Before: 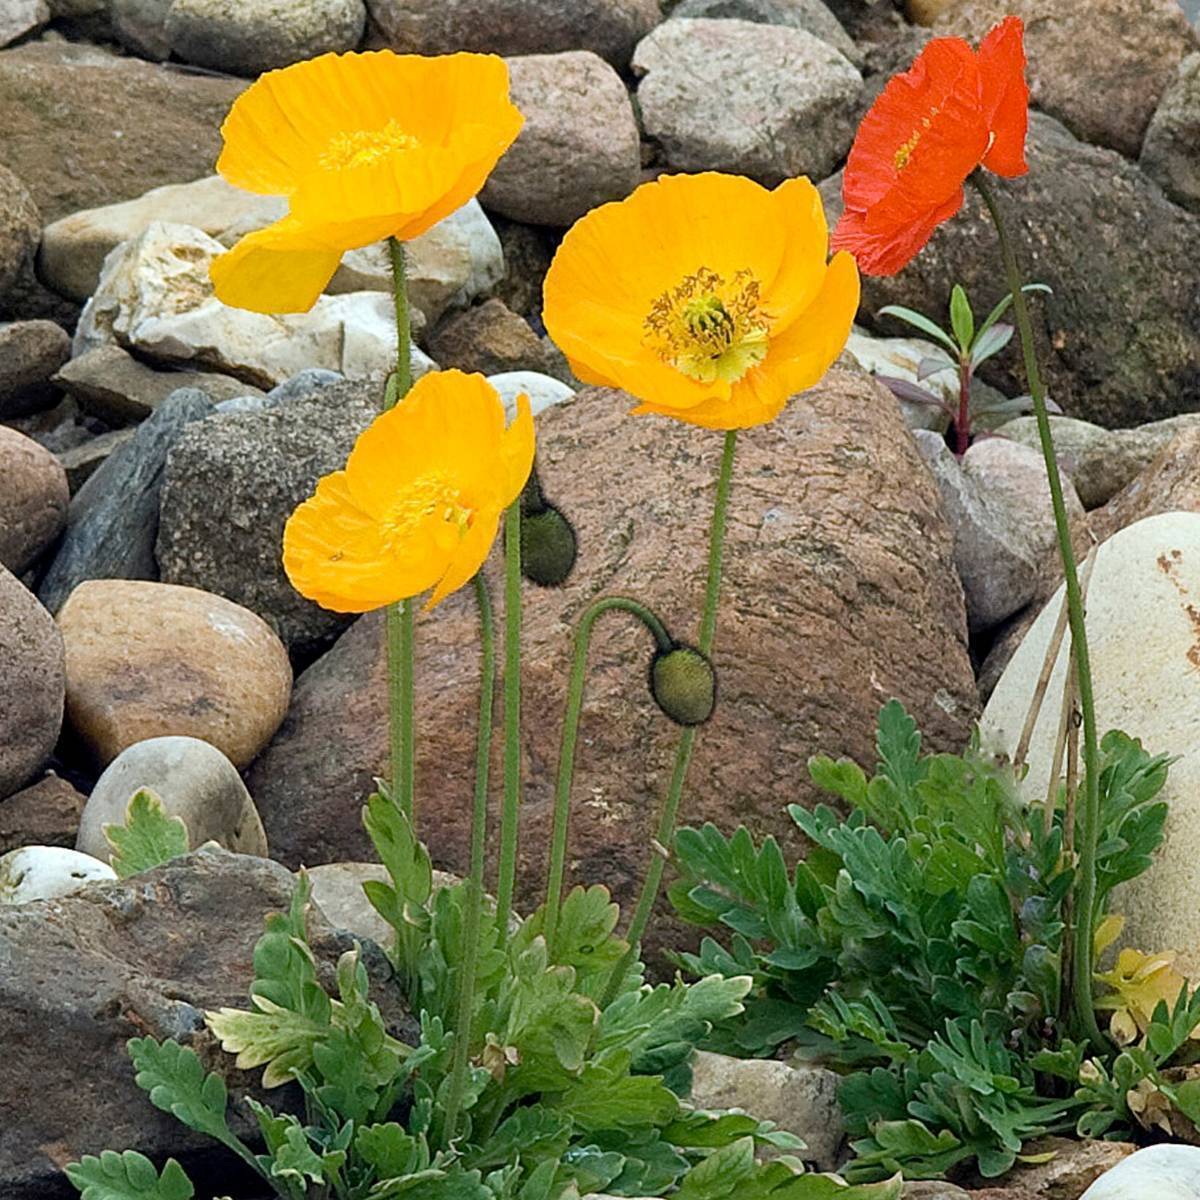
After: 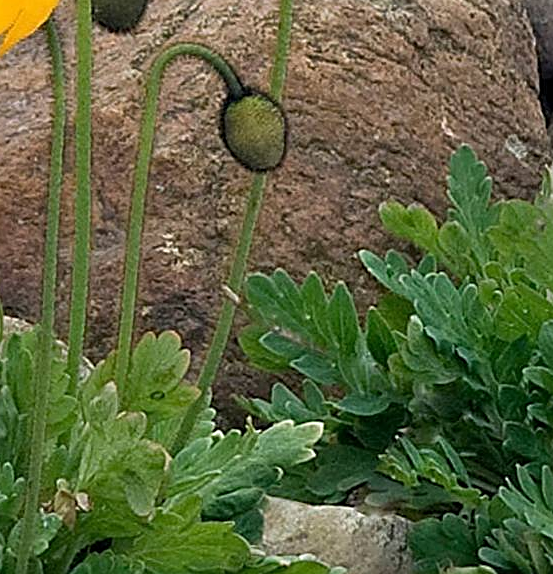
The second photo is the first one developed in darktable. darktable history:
sharpen: on, module defaults
crop: left 35.751%, top 46.249%, right 18.112%, bottom 5.912%
